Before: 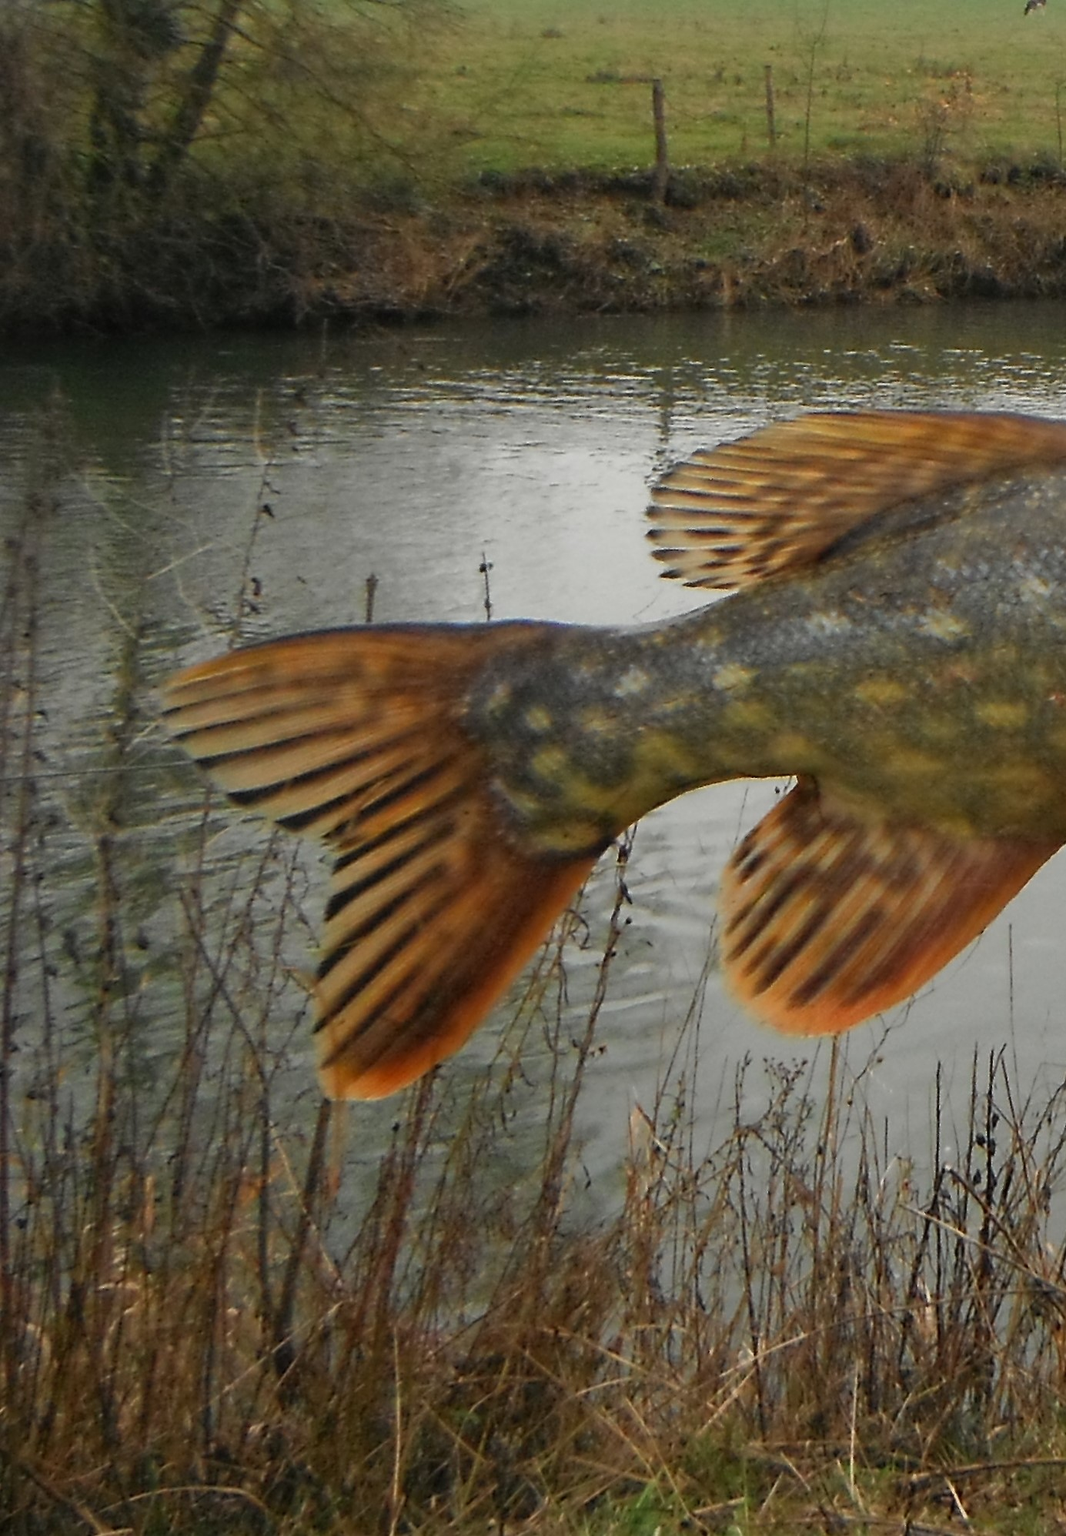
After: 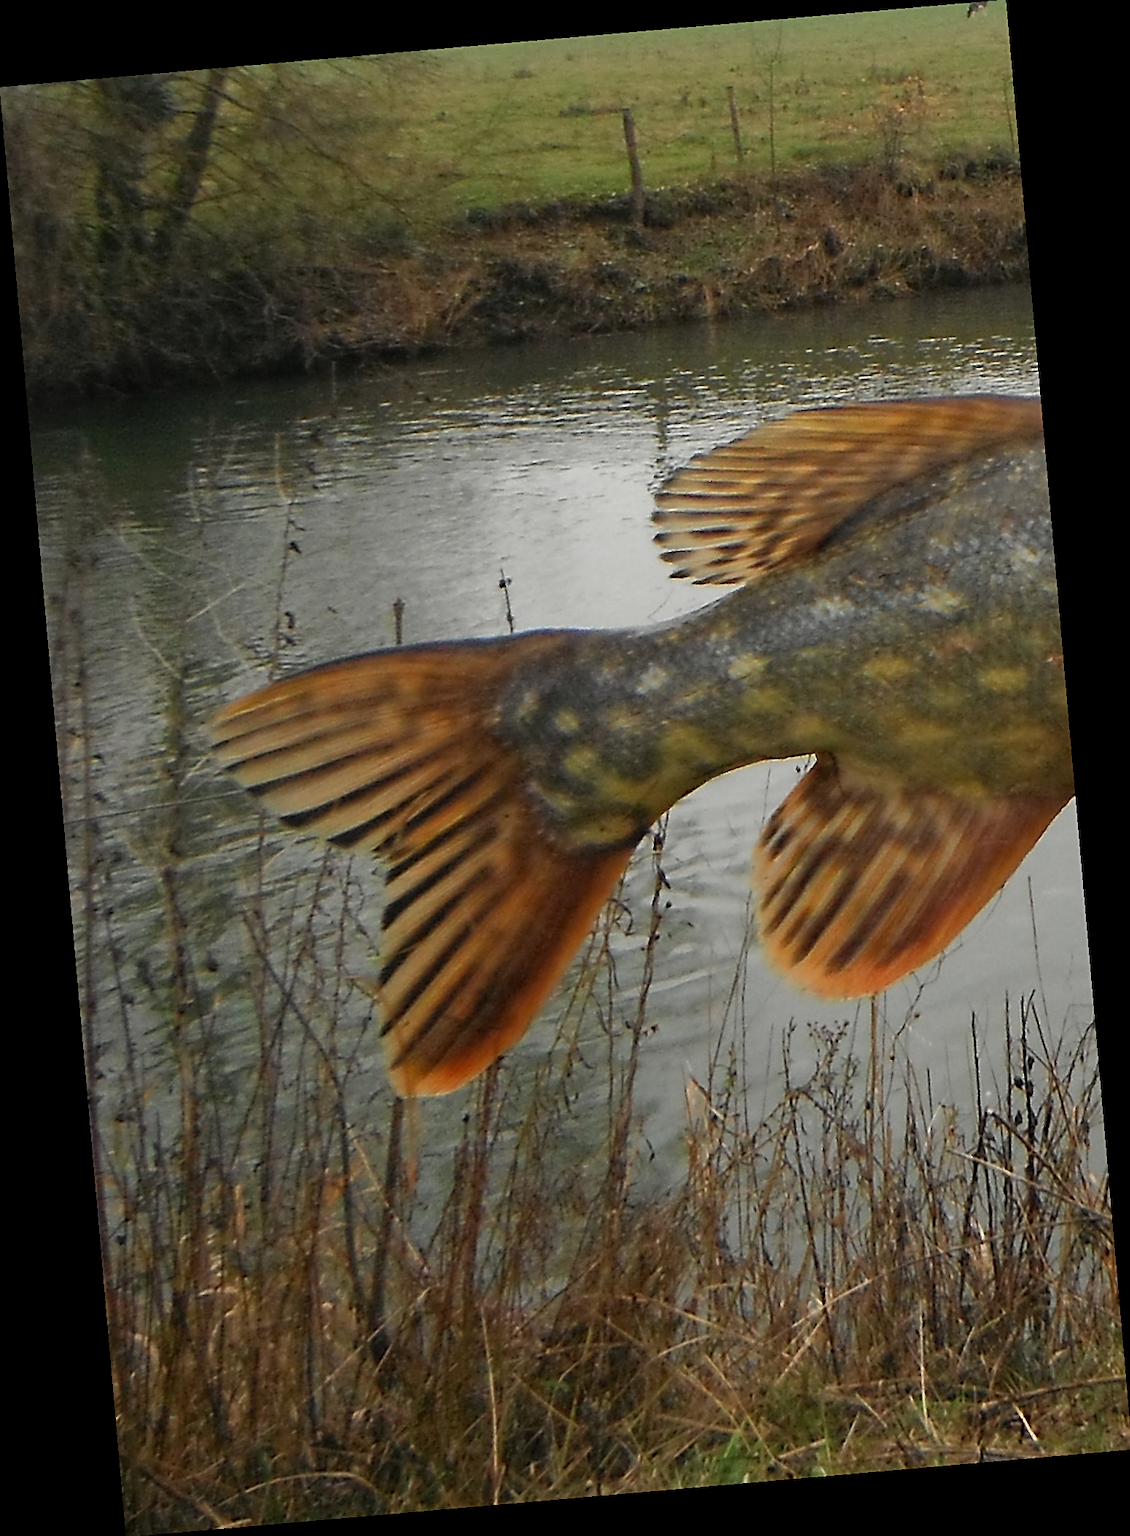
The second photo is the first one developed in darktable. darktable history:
sharpen: on, module defaults
rotate and perspective: rotation -4.98°, automatic cropping off
